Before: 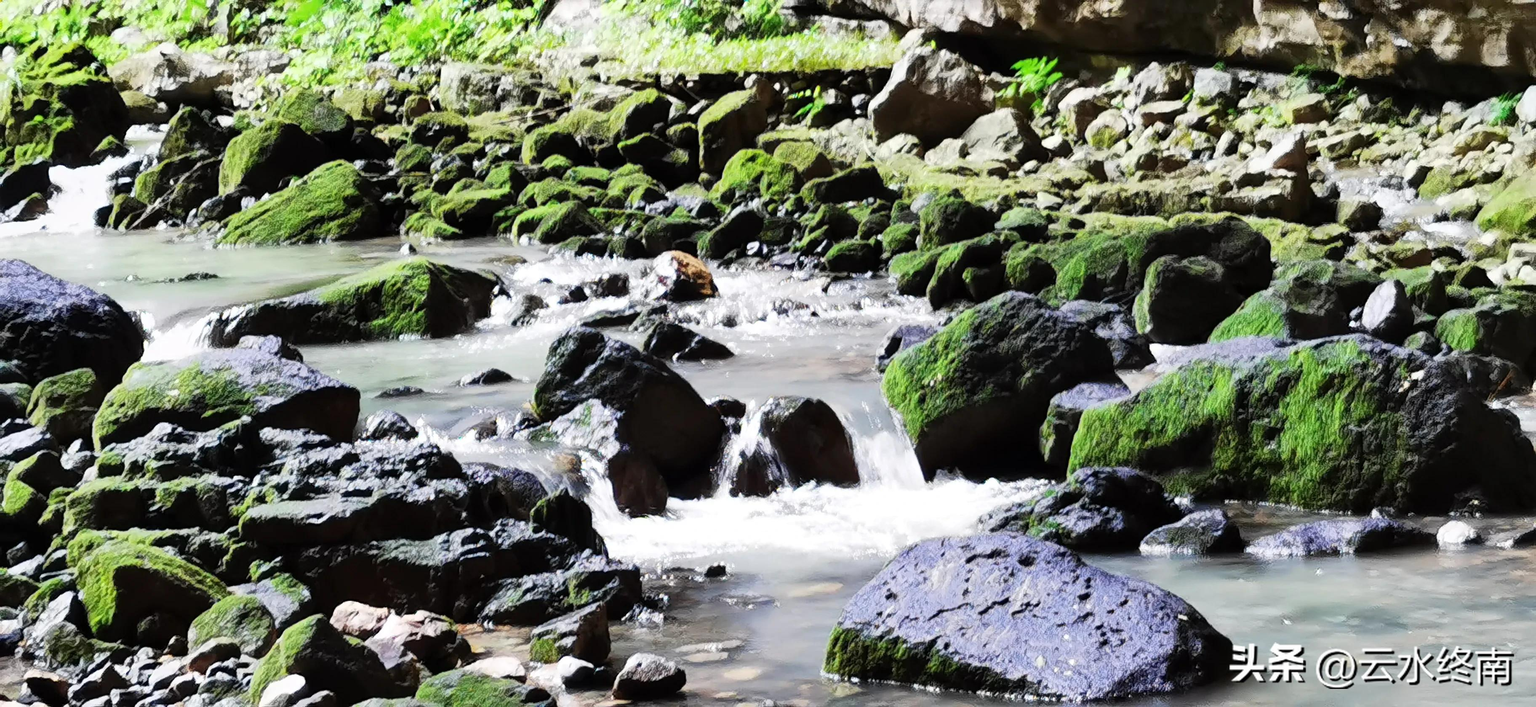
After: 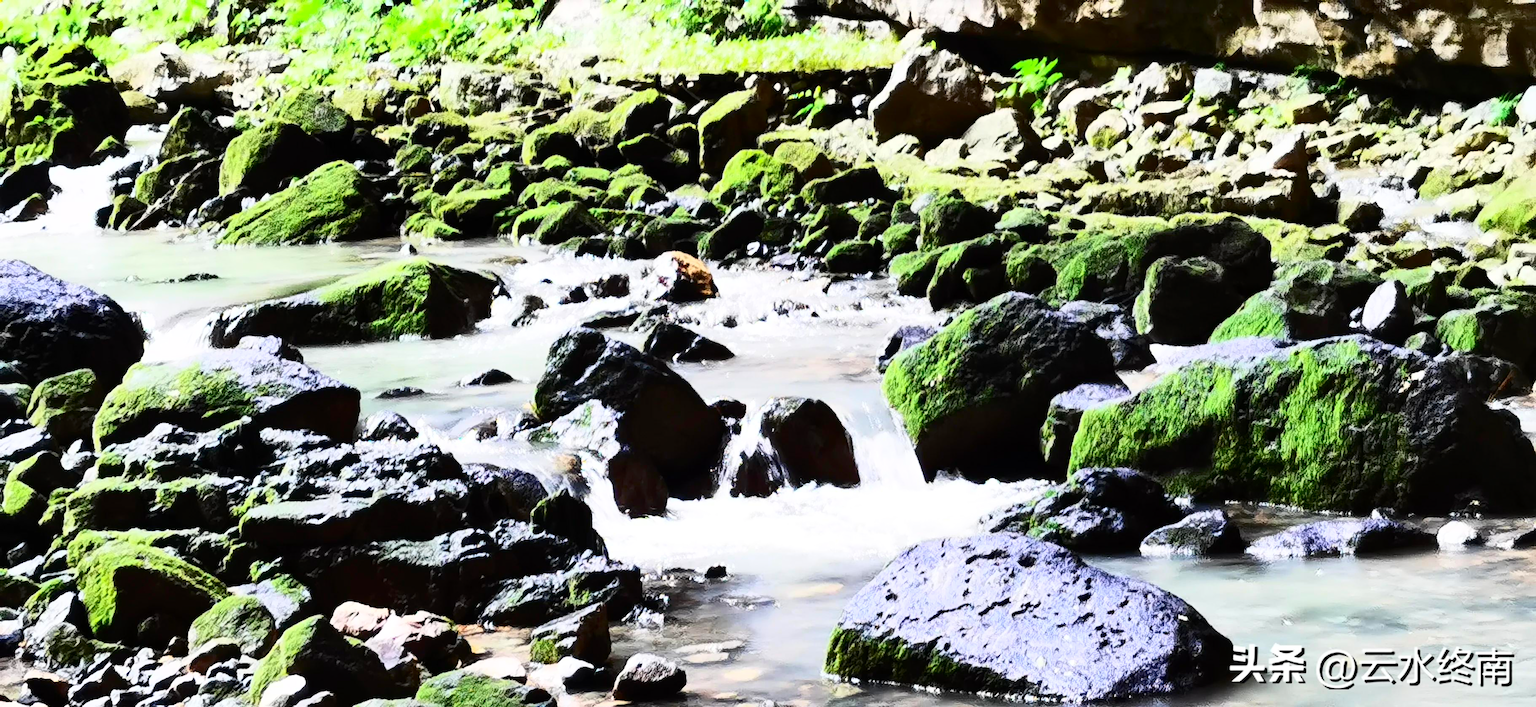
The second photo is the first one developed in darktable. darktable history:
contrast brightness saturation: contrast 0.401, brightness 0.11, saturation 0.214
color balance rgb: perceptual saturation grading › global saturation -0.083%
